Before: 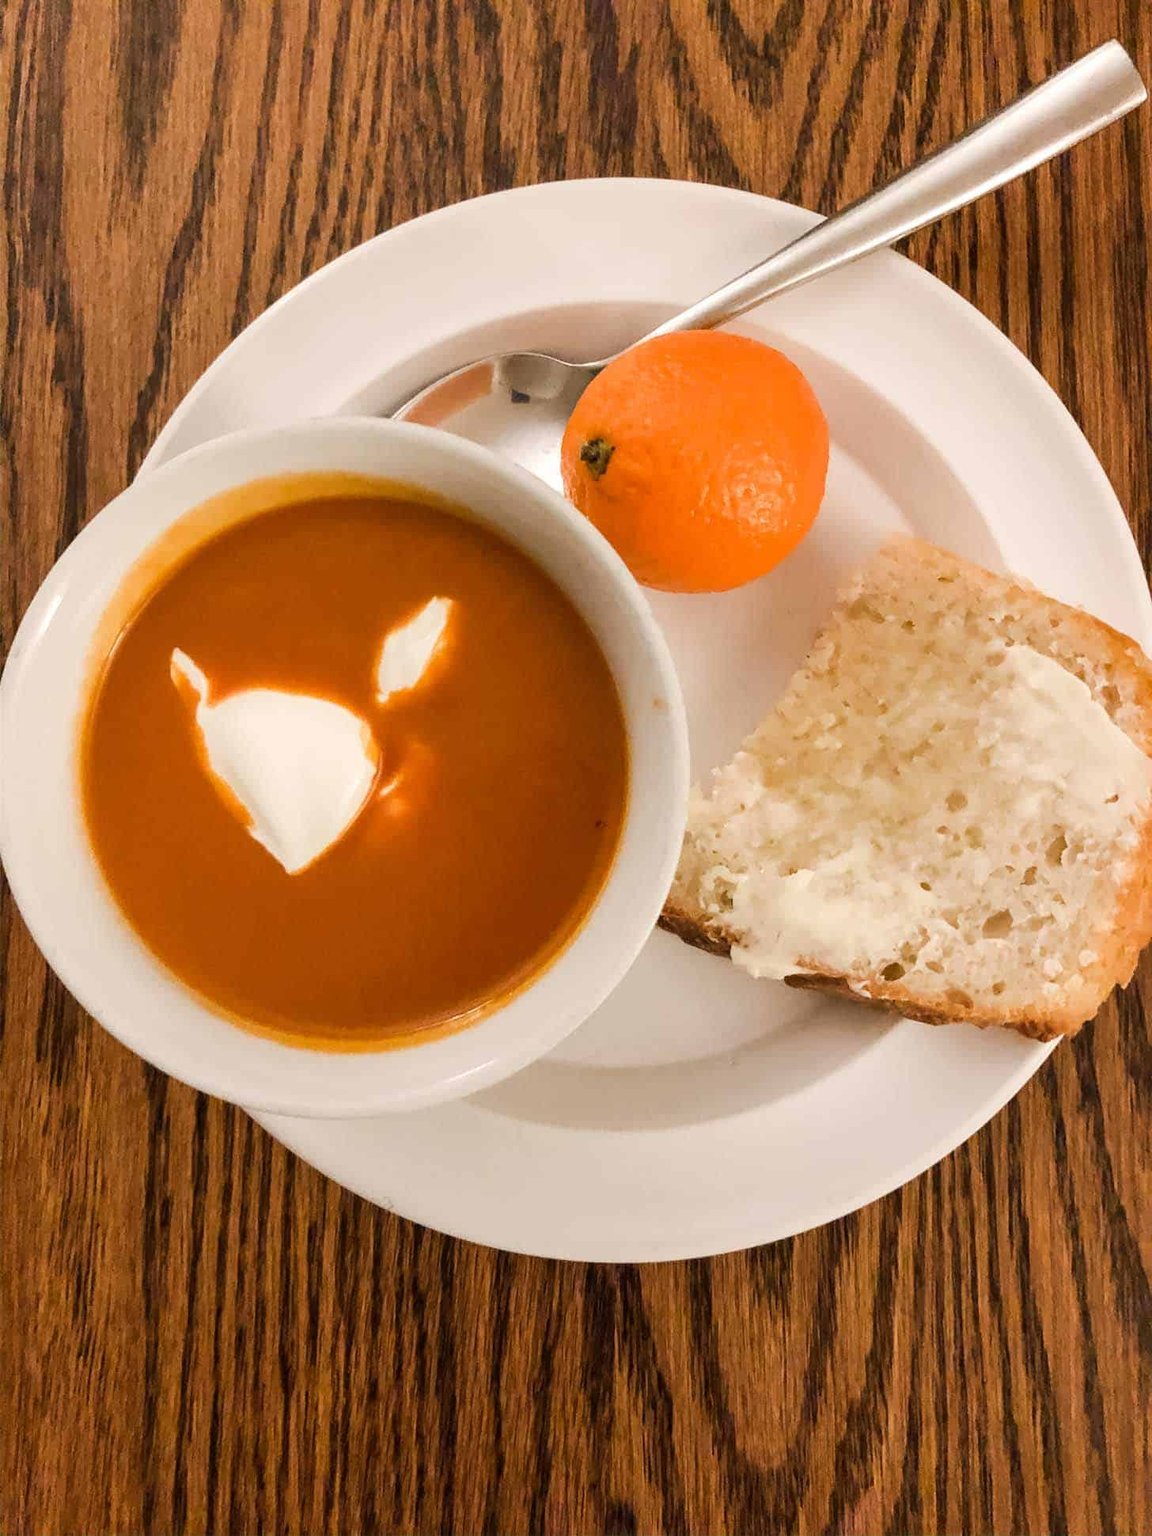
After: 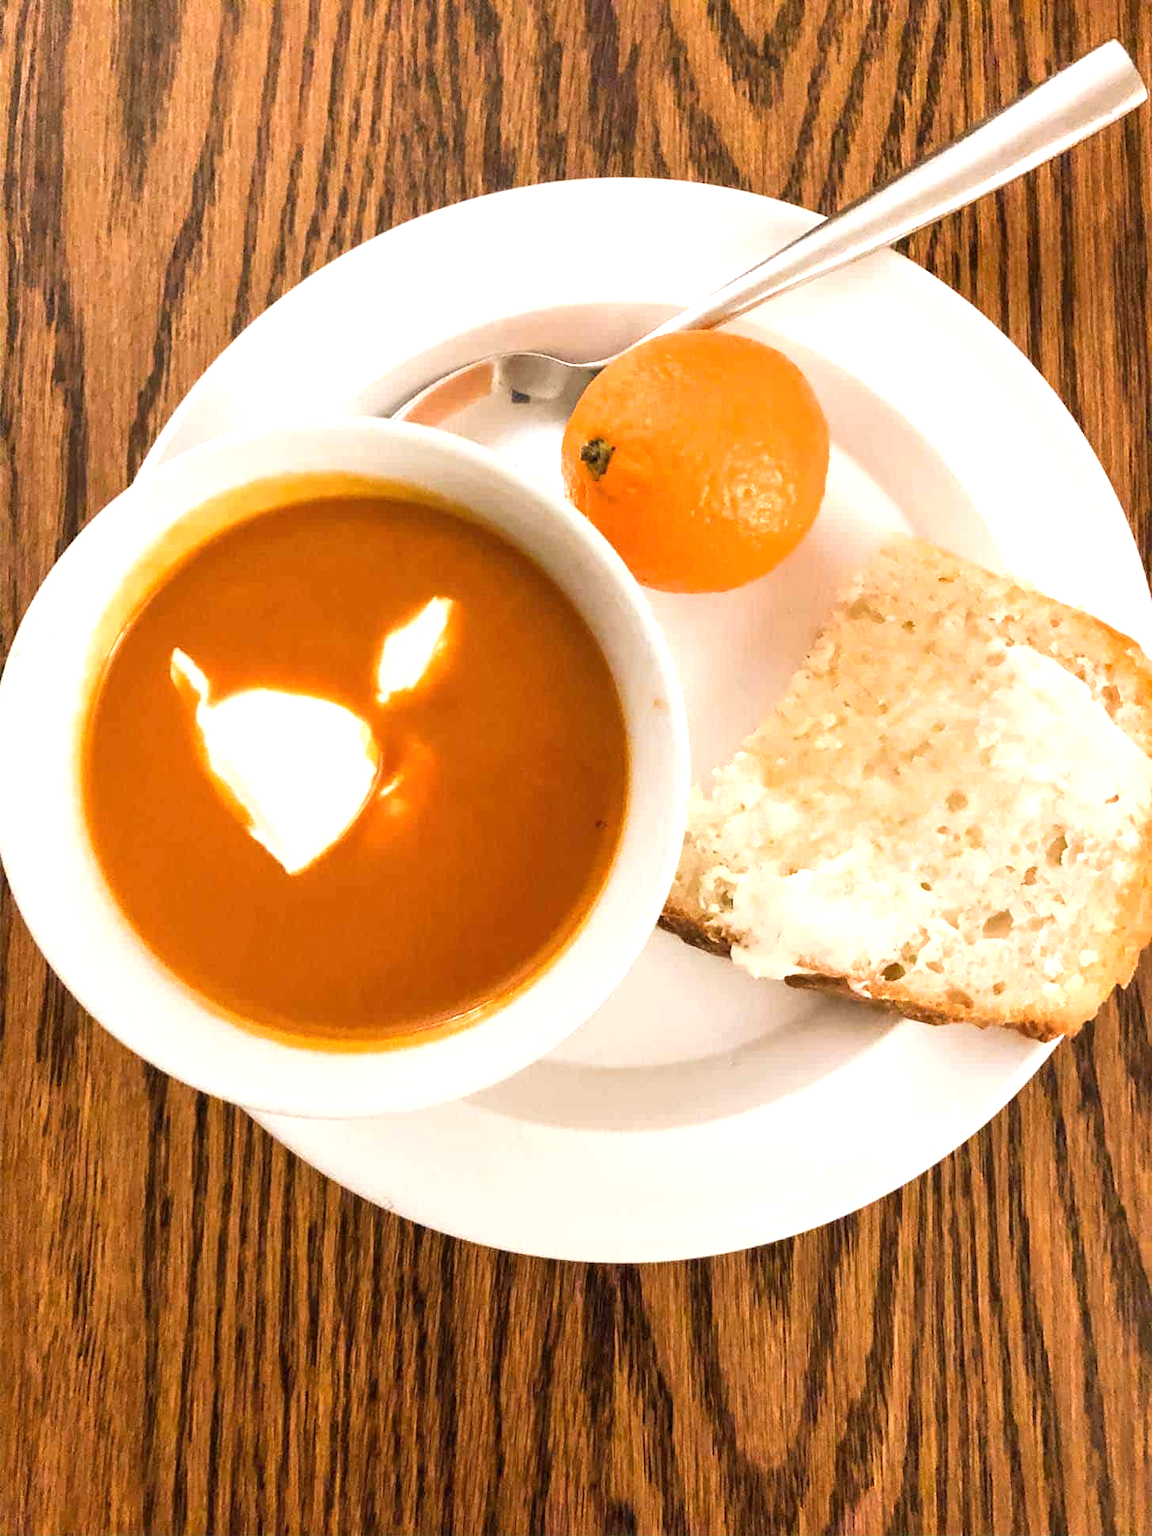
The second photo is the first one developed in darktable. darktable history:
white balance: red 0.988, blue 1.017
exposure: exposure 0.785 EV, compensate highlight preservation false
